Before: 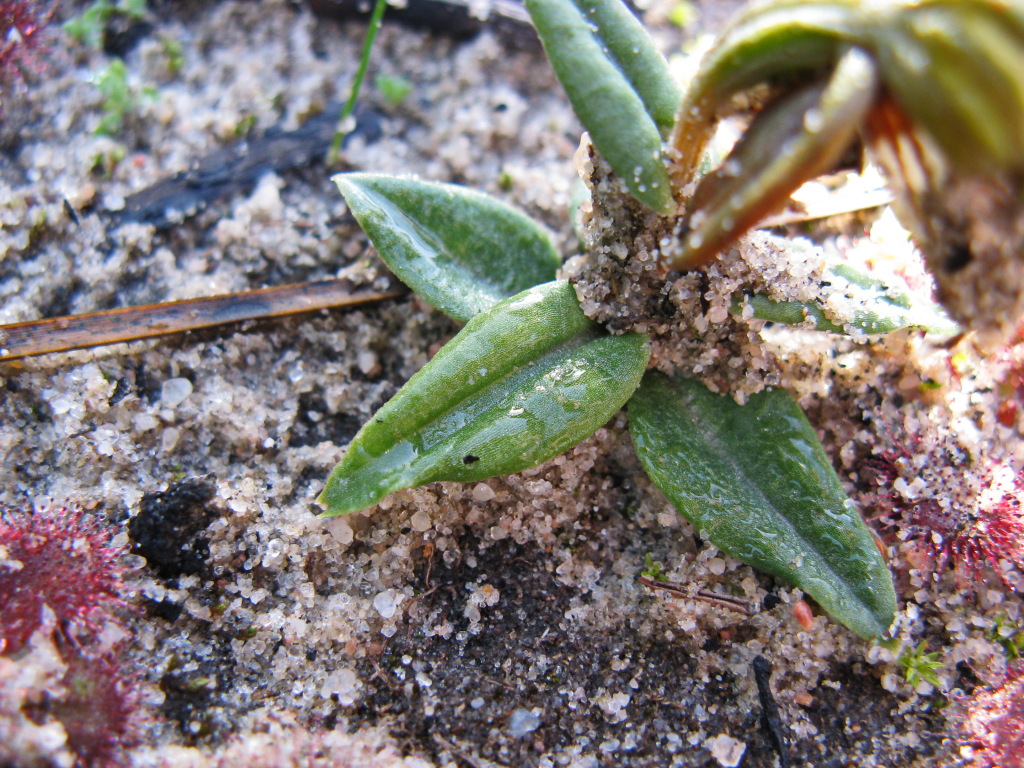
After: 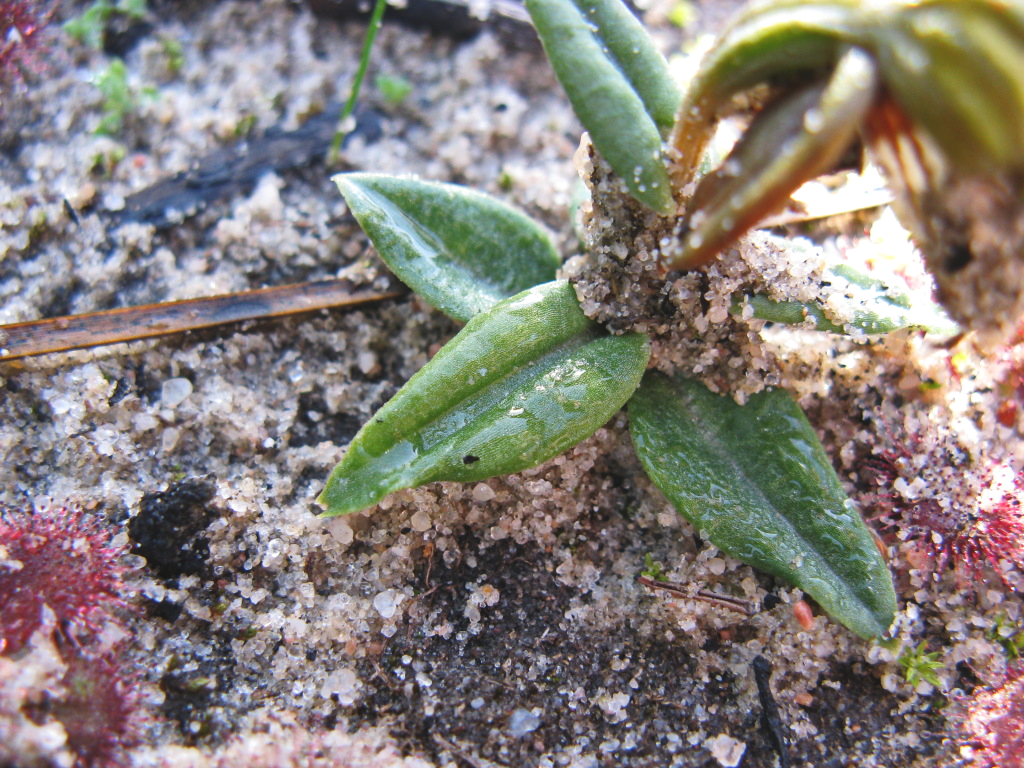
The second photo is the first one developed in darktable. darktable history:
exposure: black level correction -0.007, exposure 0.071 EV, compensate highlight preservation false
